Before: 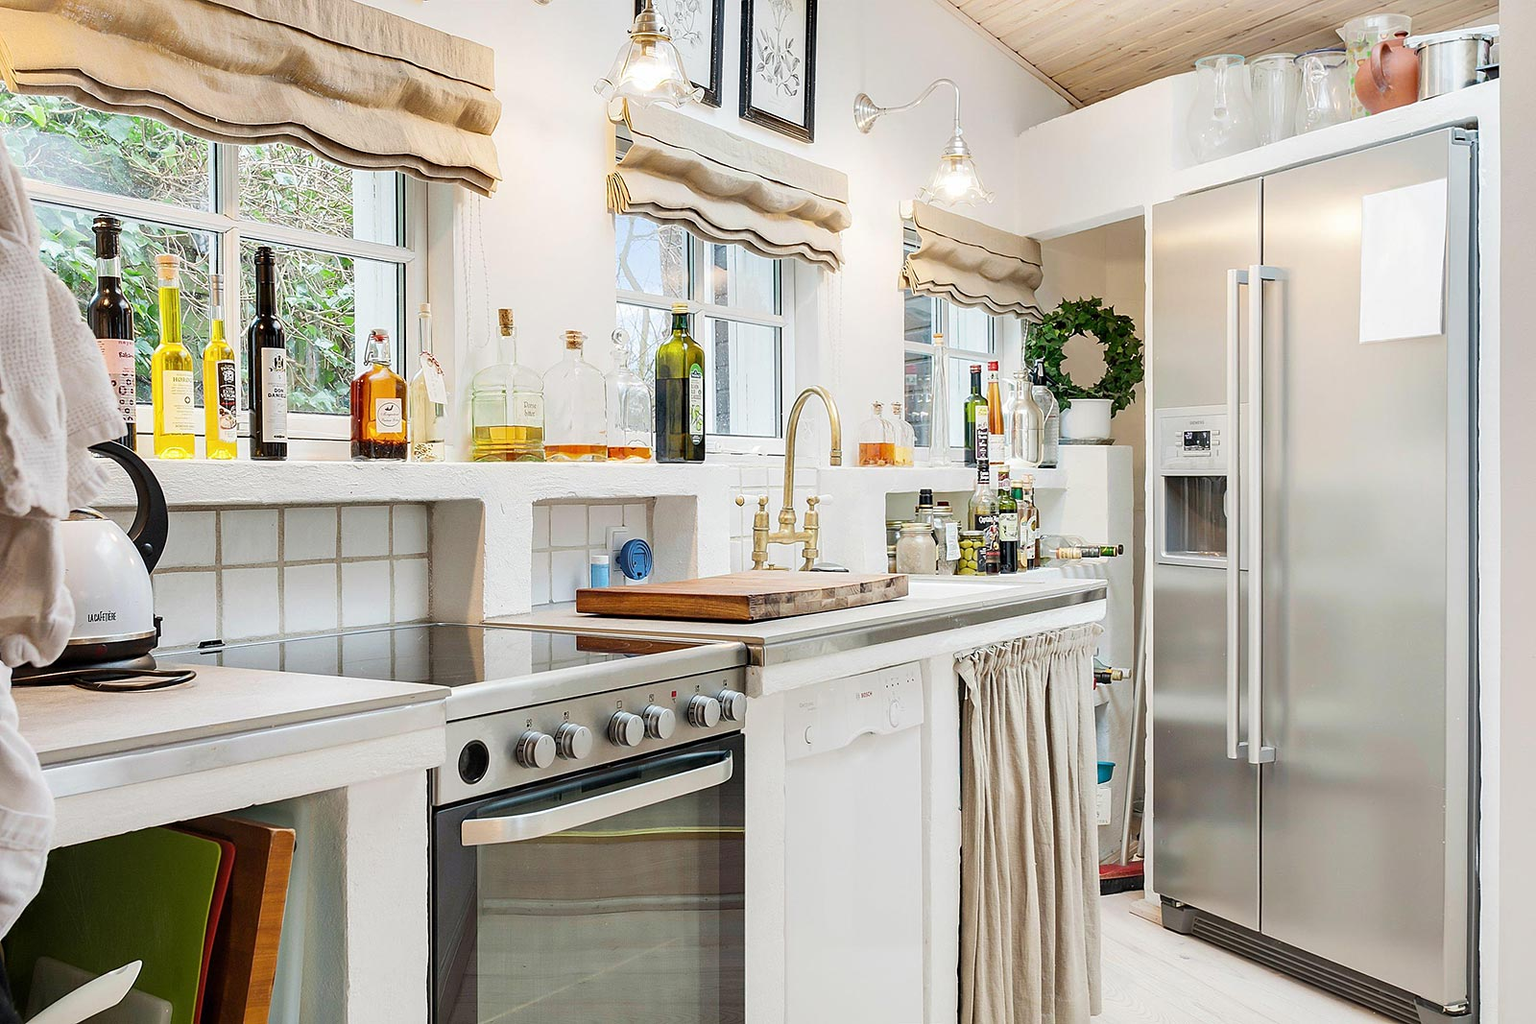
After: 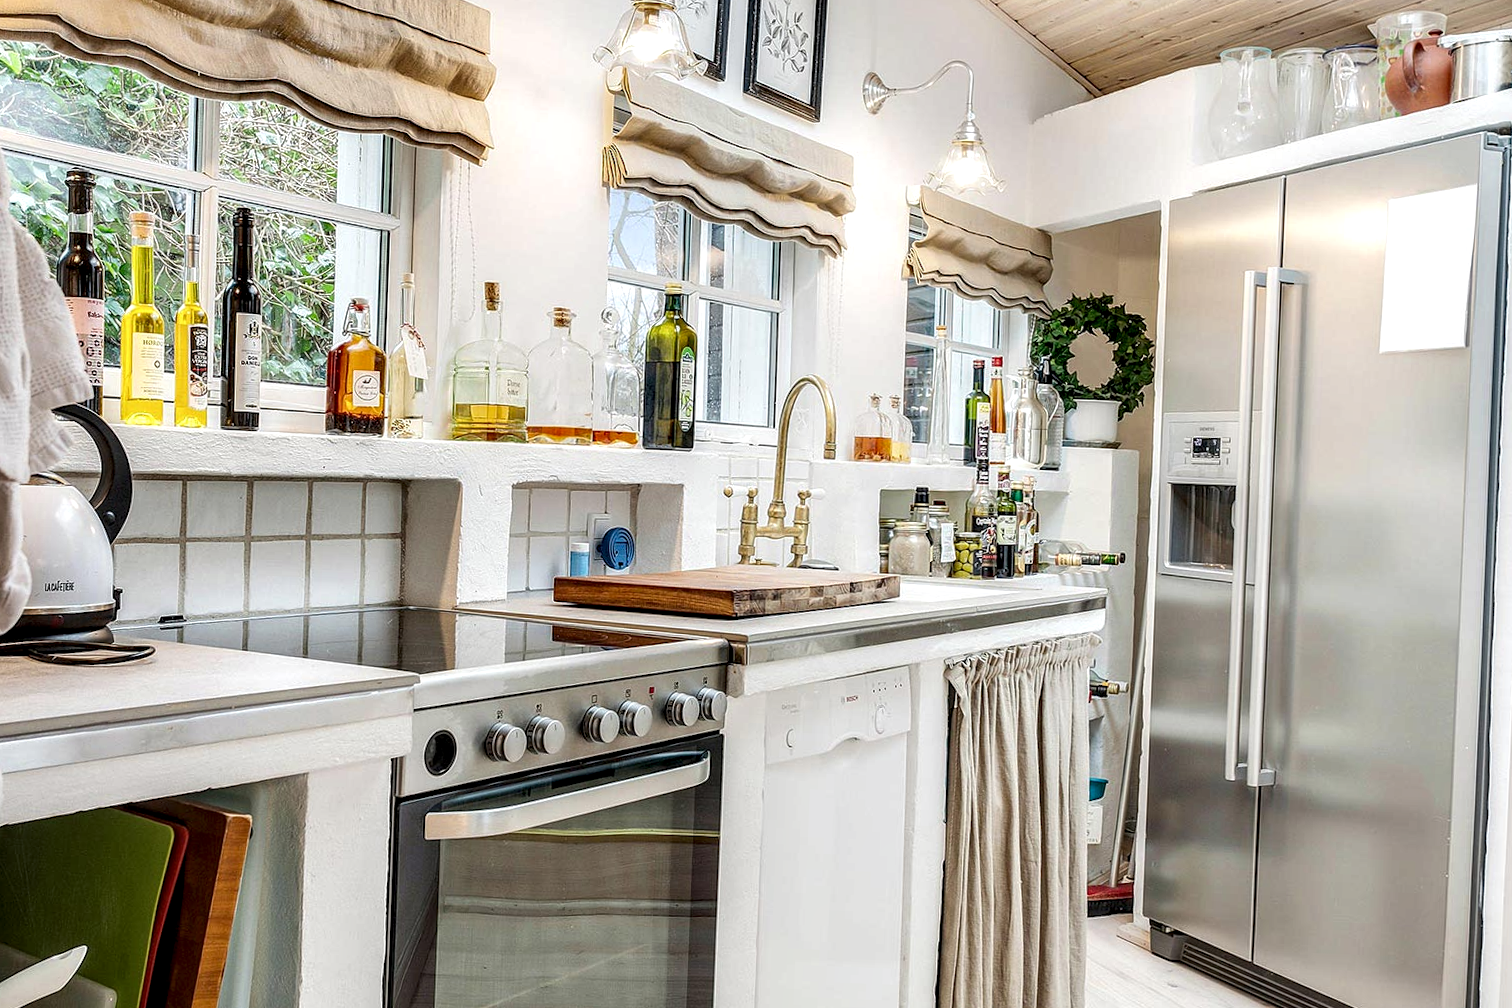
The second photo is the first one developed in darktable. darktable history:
crop and rotate: angle -2.24°
local contrast: detail 160%
color correction: highlights a* 0.021, highlights b* -0.394
